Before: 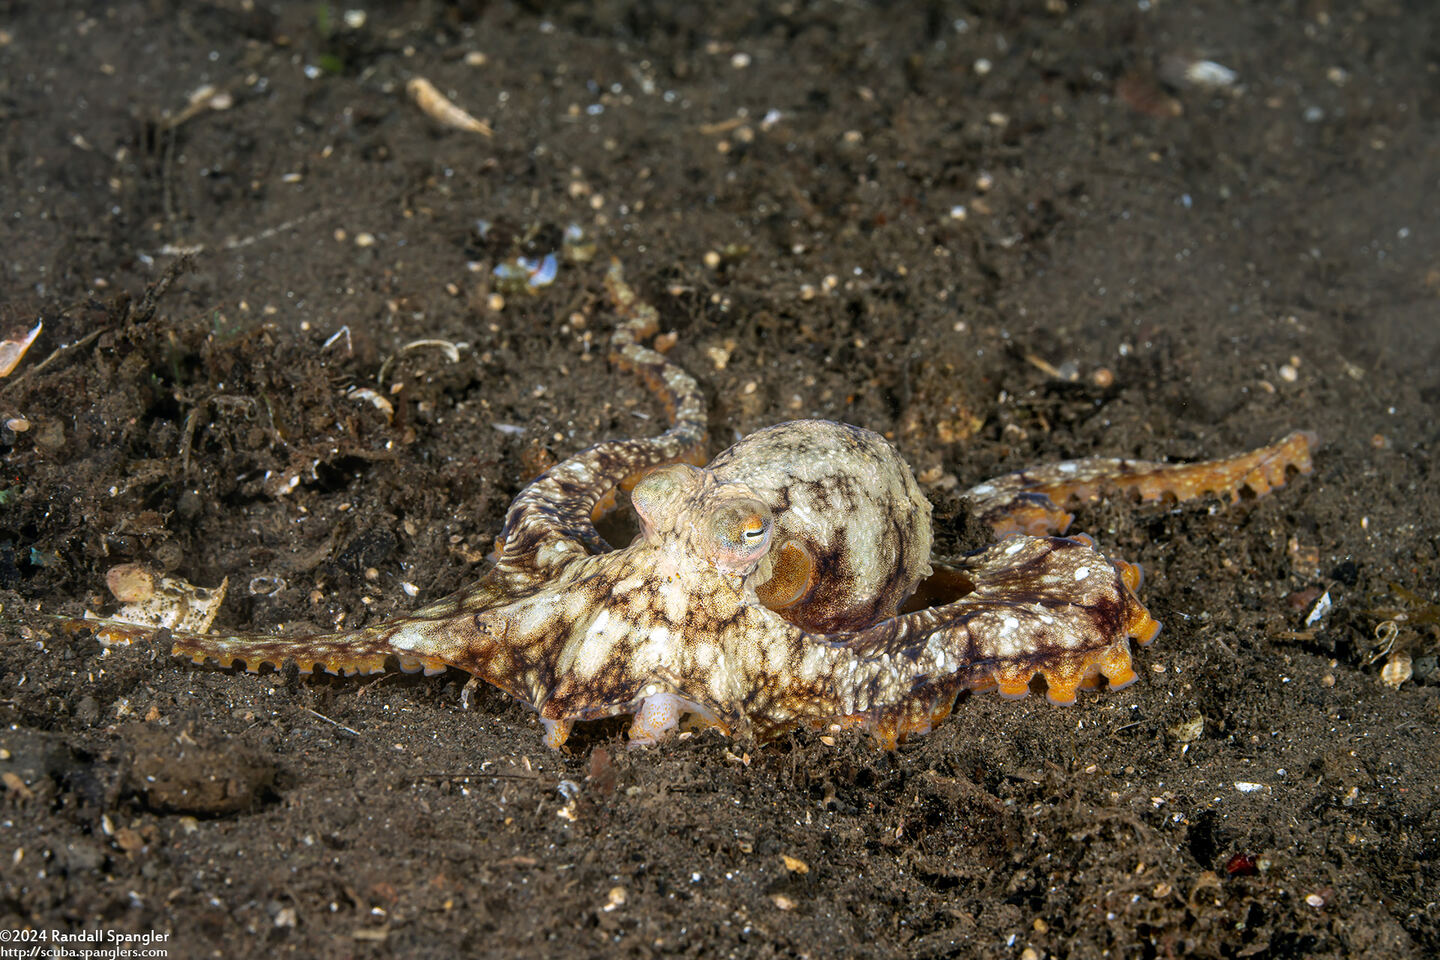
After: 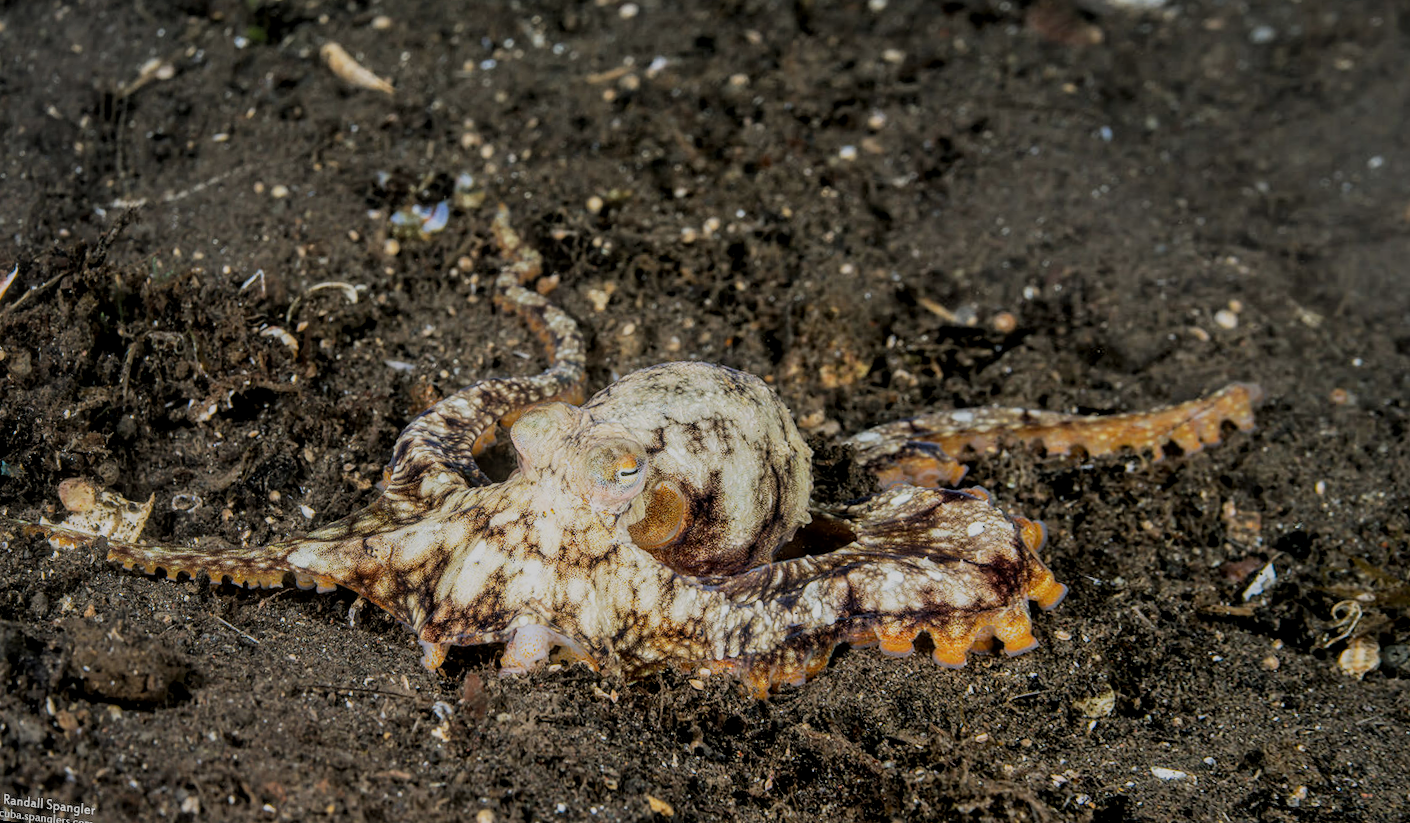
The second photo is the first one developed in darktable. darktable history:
filmic rgb: black relative exposure -7.65 EV, white relative exposure 4.56 EV, hardness 3.61, contrast 1.05
rotate and perspective: rotation 1.69°, lens shift (vertical) -0.023, lens shift (horizontal) -0.291, crop left 0.025, crop right 0.988, crop top 0.092, crop bottom 0.842
local contrast: on, module defaults
tone curve: curves: ch0 [(0, 0) (0.003, 0.003) (0.011, 0.011) (0.025, 0.025) (0.044, 0.044) (0.069, 0.068) (0.1, 0.098) (0.136, 0.134) (0.177, 0.175) (0.224, 0.221) (0.277, 0.273) (0.335, 0.33) (0.399, 0.393) (0.468, 0.461) (0.543, 0.534) (0.623, 0.614) (0.709, 0.69) (0.801, 0.752) (0.898, 0.835) (1, 1)], preserve colors none
